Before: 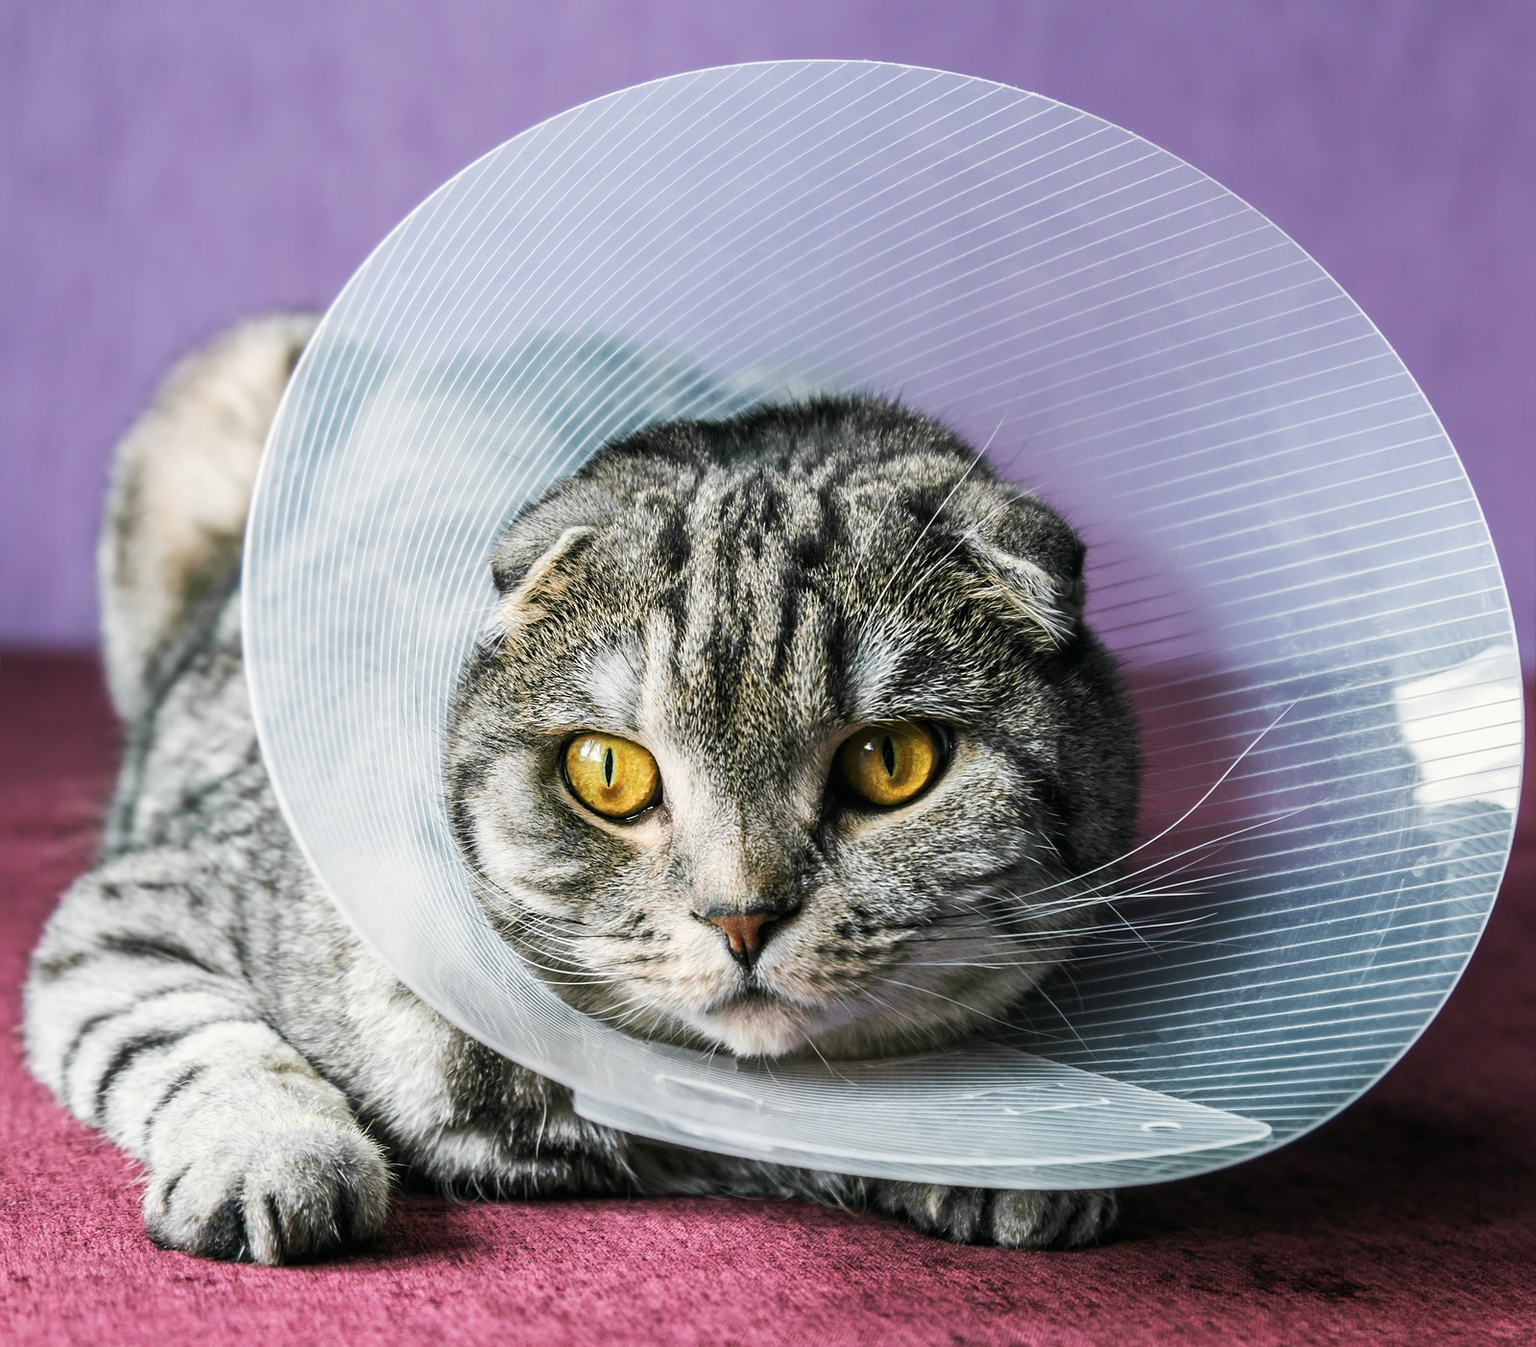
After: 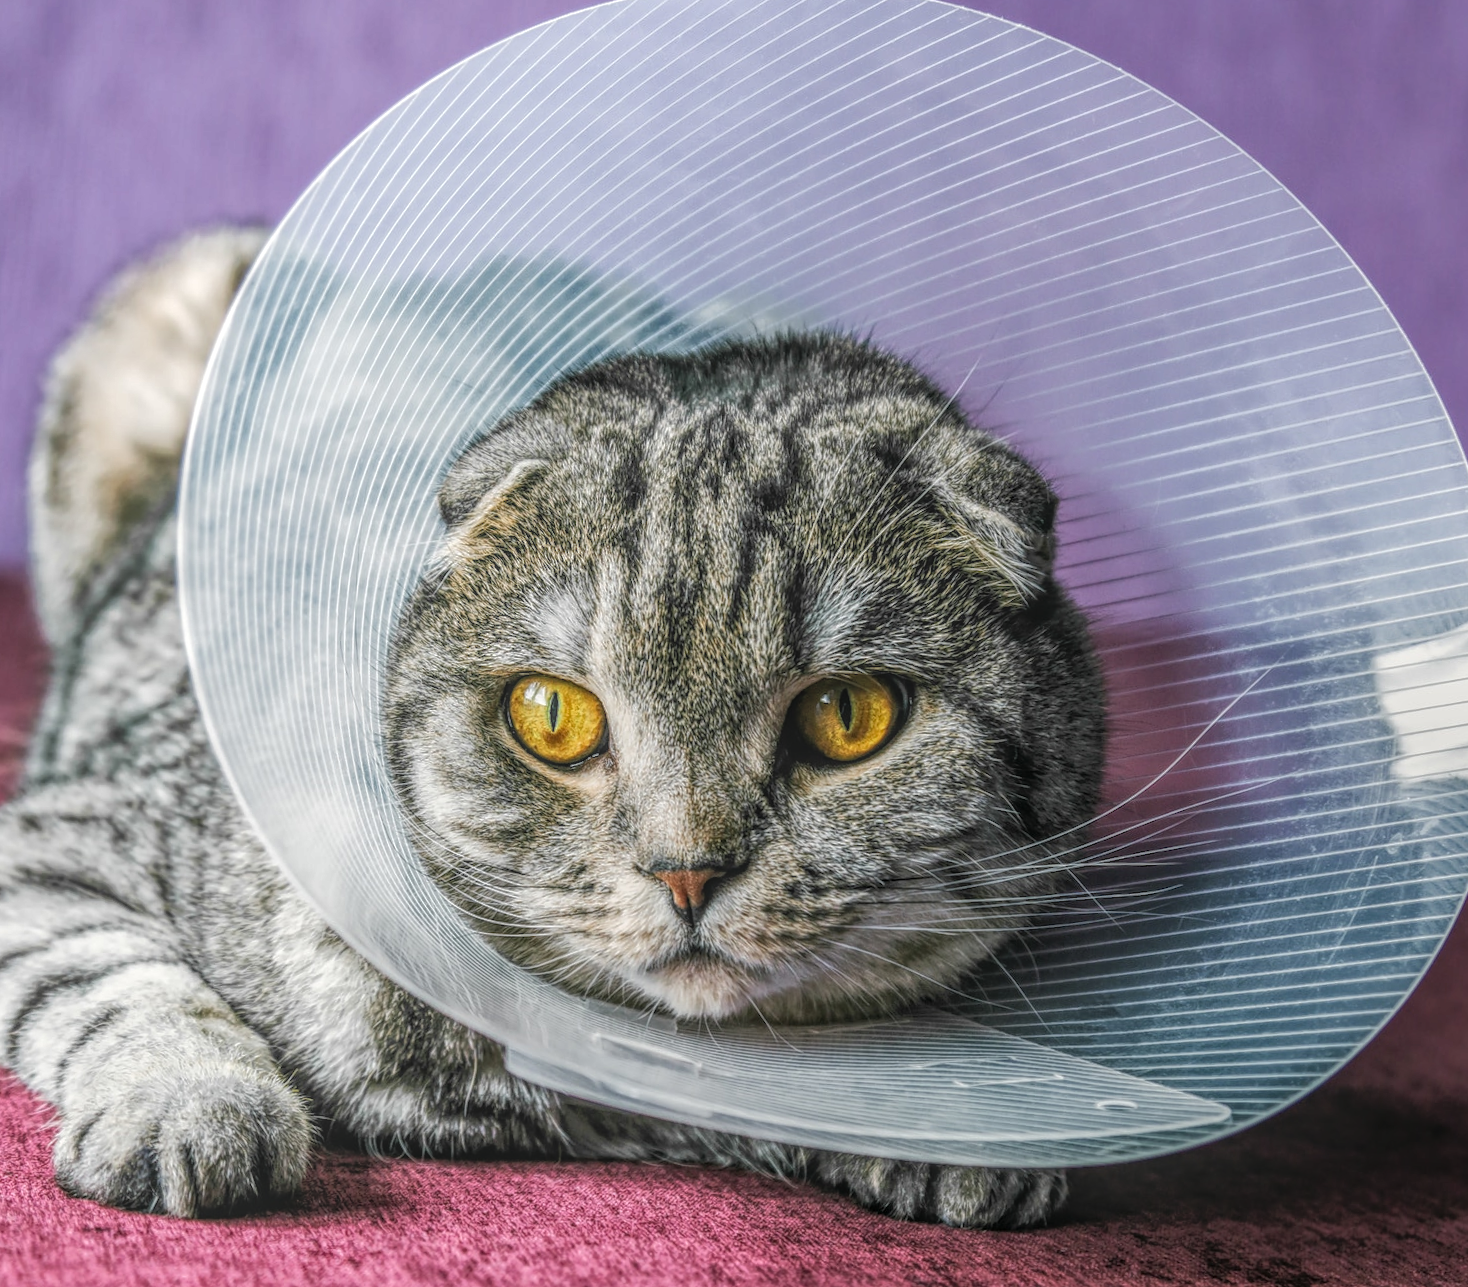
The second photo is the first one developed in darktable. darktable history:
crop and rotate: angle -1.96°, left 3.097%, top 4.154%, right 1.586%, bottom 0.529%
local contrast: highlights 20%, shadows 30%, detail 200%, midtone range 0.2
